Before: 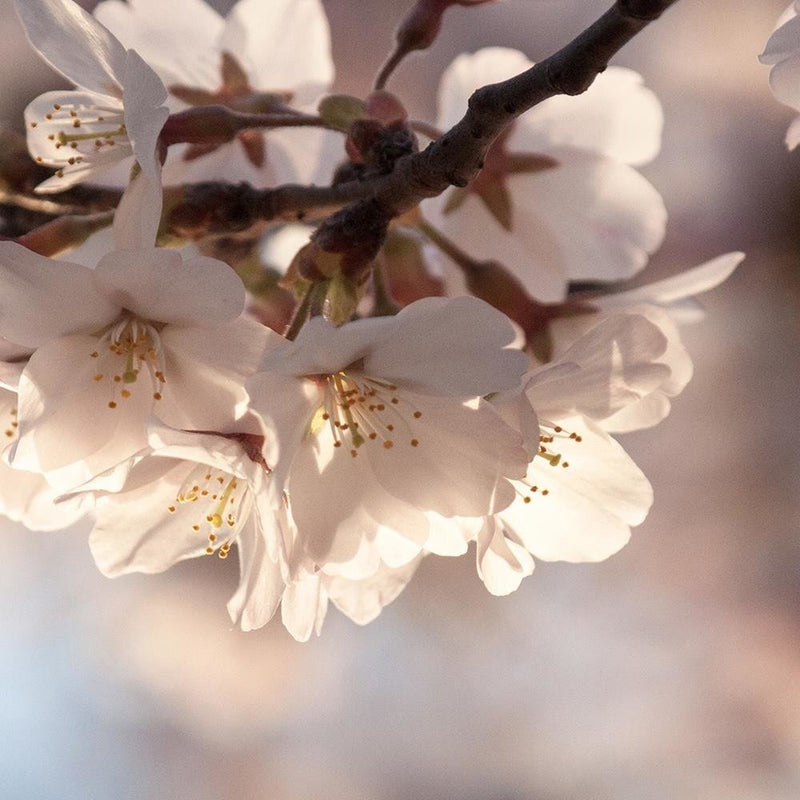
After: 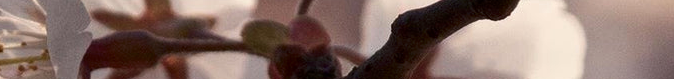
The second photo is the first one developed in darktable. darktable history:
crop and rotate: left 9.644%, top 9.491%, right 6.021%, bottom 80.509%
contrast brightness saturation: contrast 0.07, brightness -0.13, saturation 0.06
